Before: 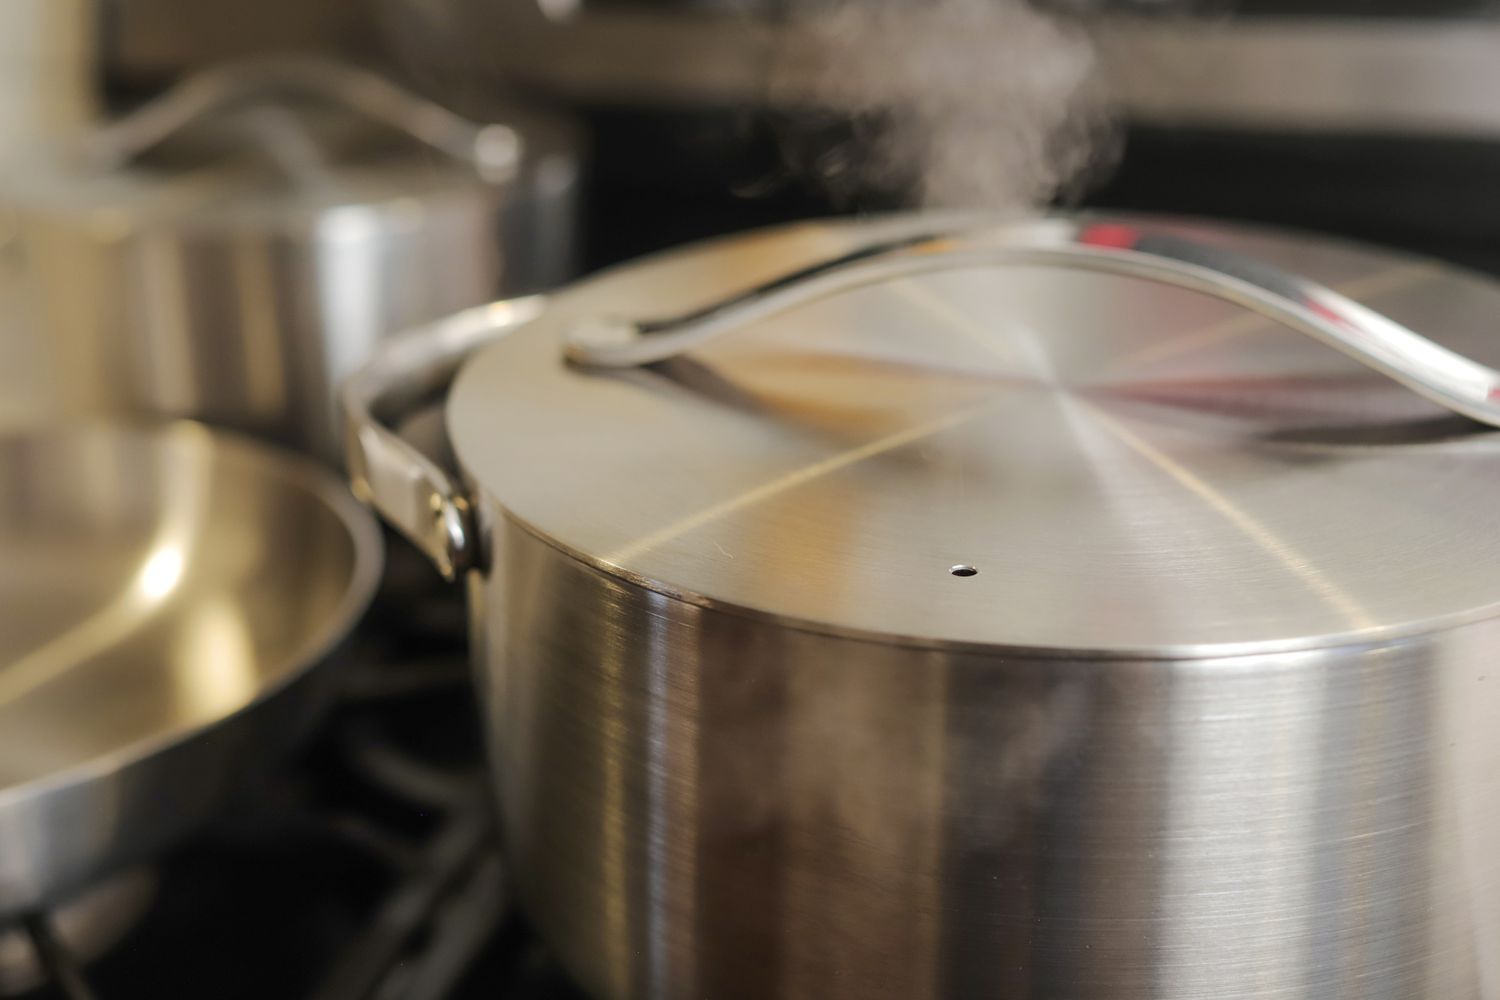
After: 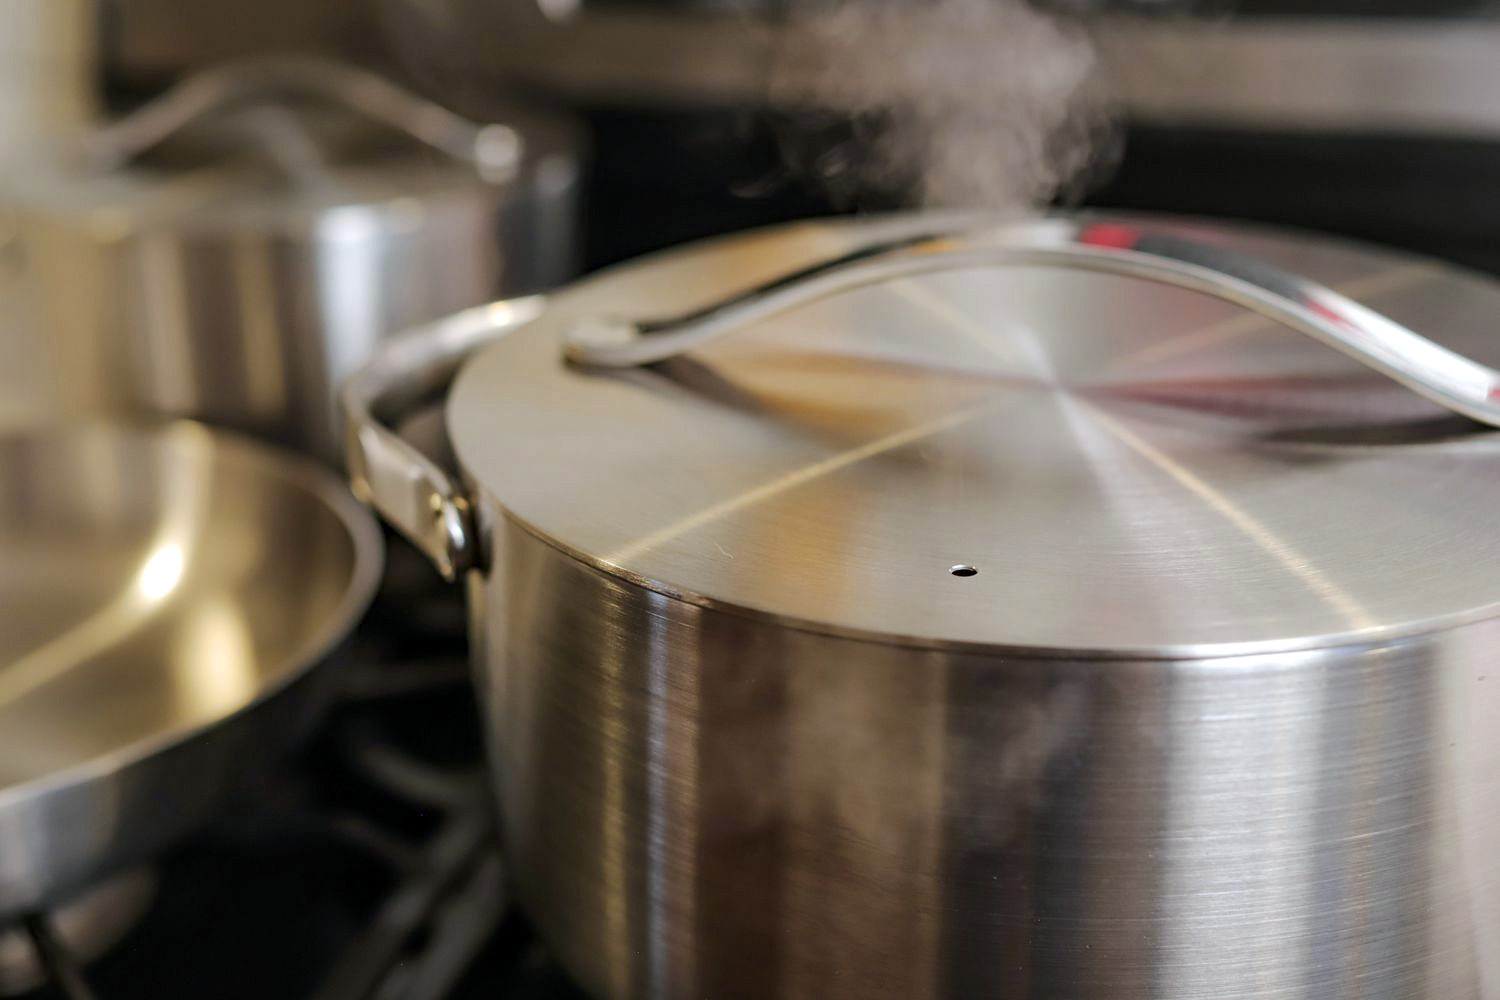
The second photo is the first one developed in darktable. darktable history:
haze removal: compatibility mode true, adaptive false
tone equalizer: on, module defaults
color correction: highlights a* -0.114, highlights b* -5.34, shadows a* -0.145, shadows b* -0.098
local contrast: mode bilateral grid, contrast 20, coarseness 51, detail 119%, midtone range 0.2
